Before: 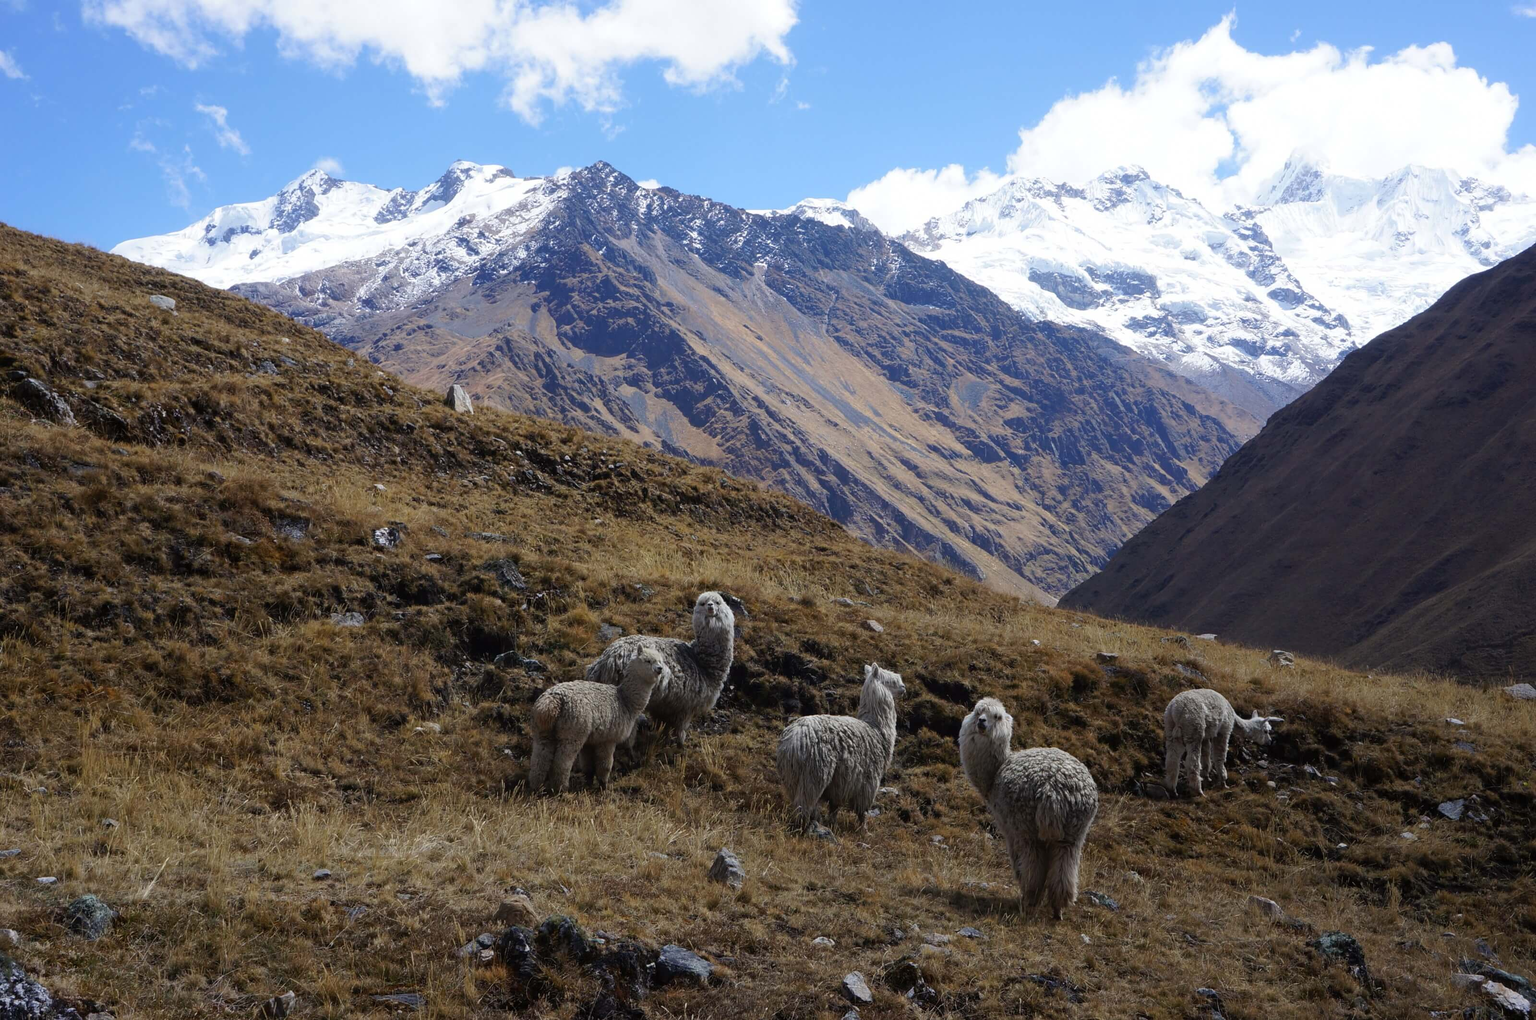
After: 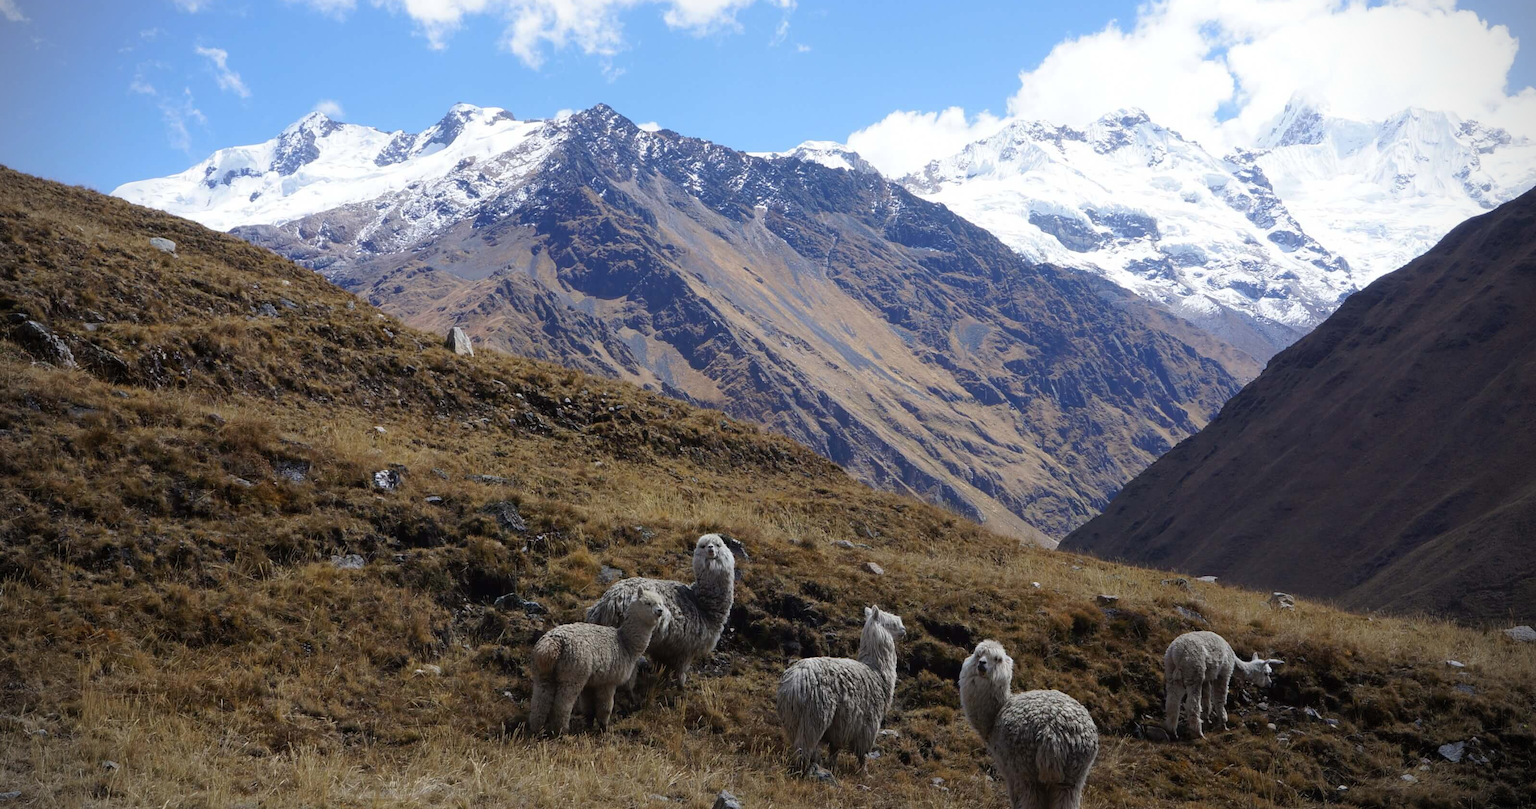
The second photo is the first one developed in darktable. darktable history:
vignetting: dithering 8-bit output, unbound false
crop and rotate: top 5.667%, bottom 14.937%
